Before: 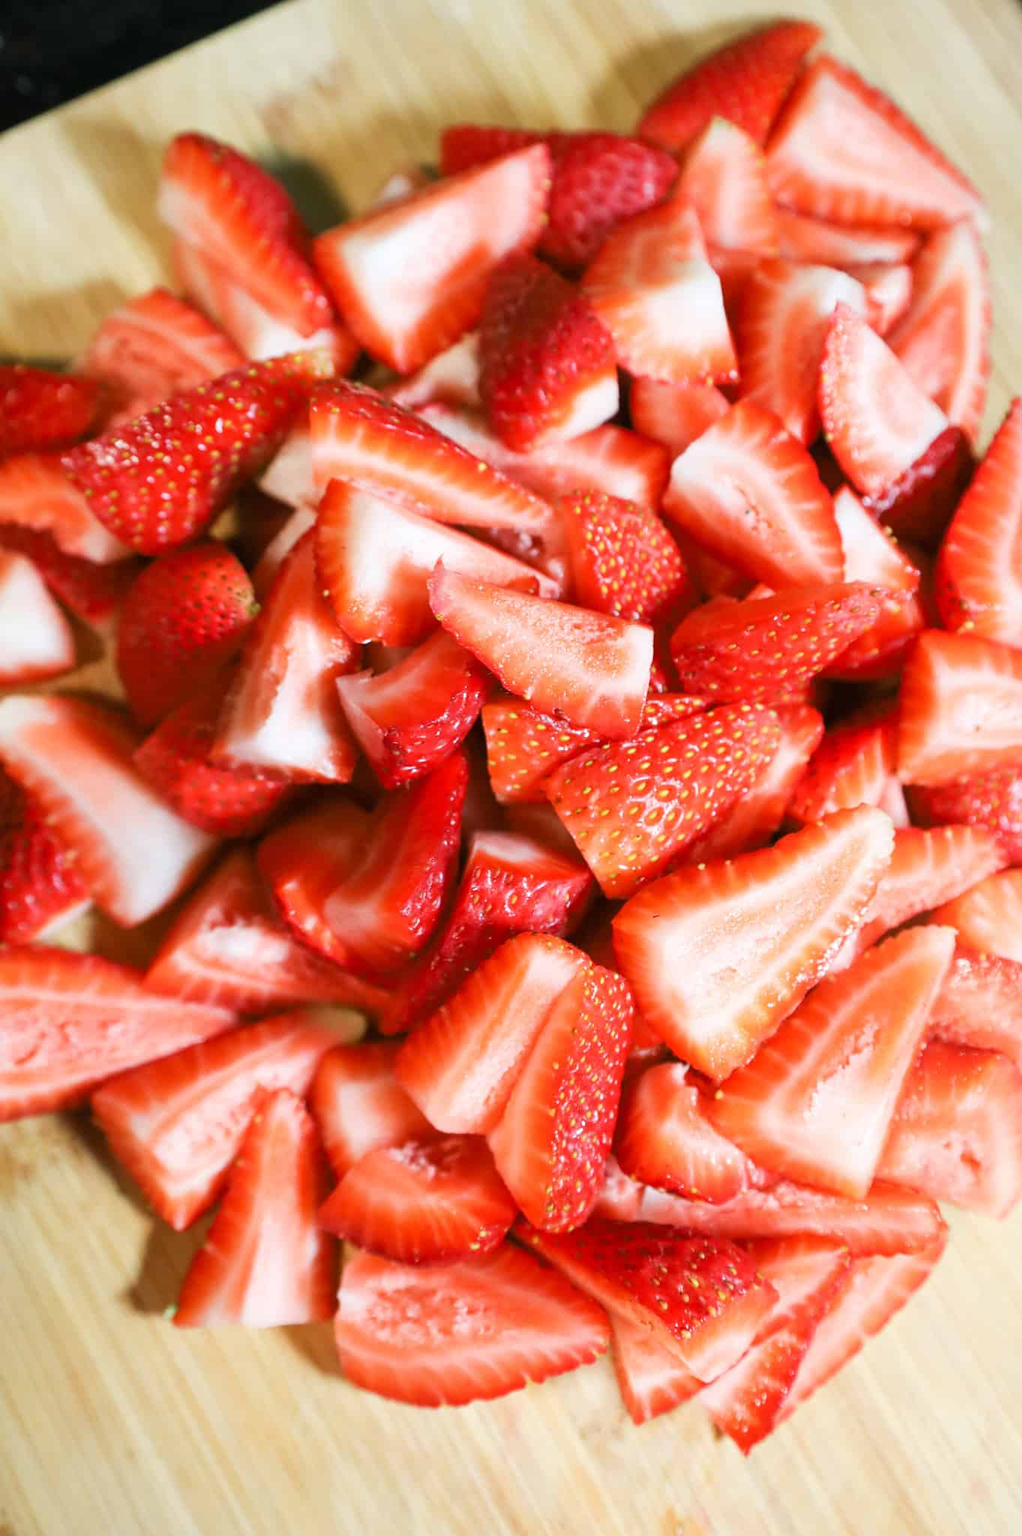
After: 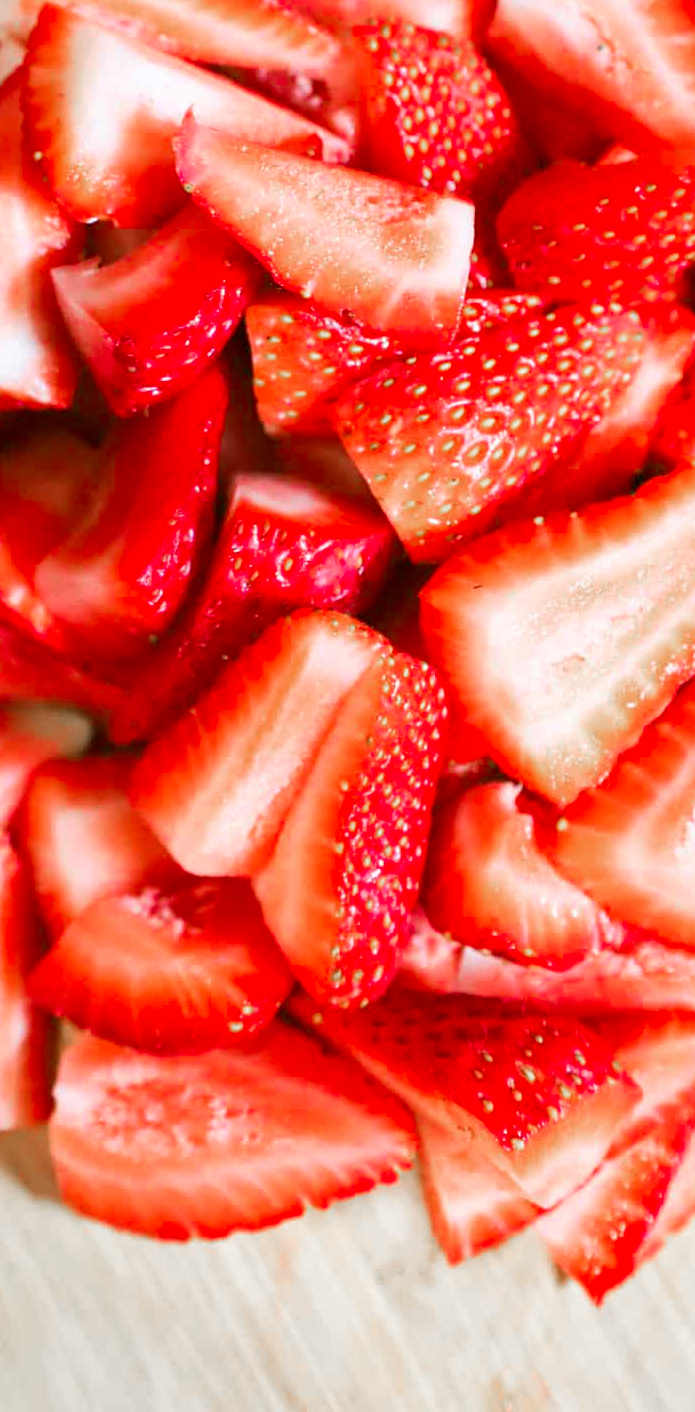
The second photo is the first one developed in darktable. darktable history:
crop and rotate: left 29.141%, top 31.02%, right 19.84%
color zones: curves: ch1 [(0, 0.708) (0.088, 0.648) (0.245, 0.187) (0.429, 0.326) (0.571, 0.498) (0.714, 0.5) (0.857, 0.5) (1, 0.708)], mix 20.98%
